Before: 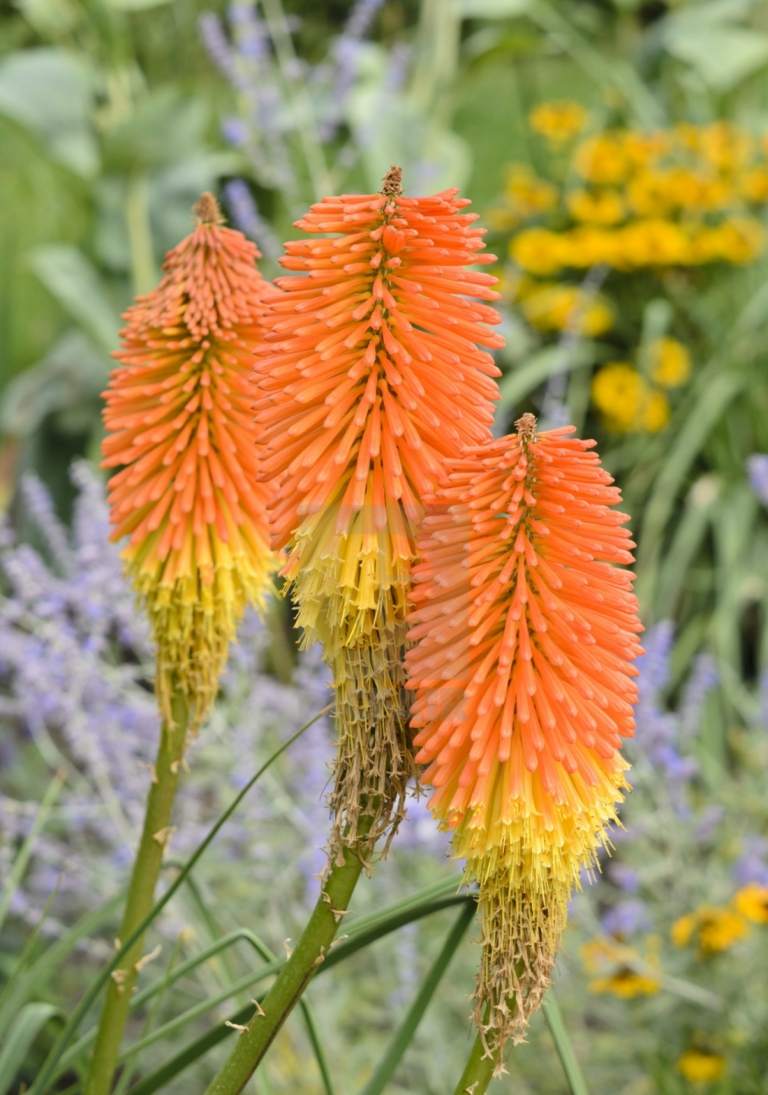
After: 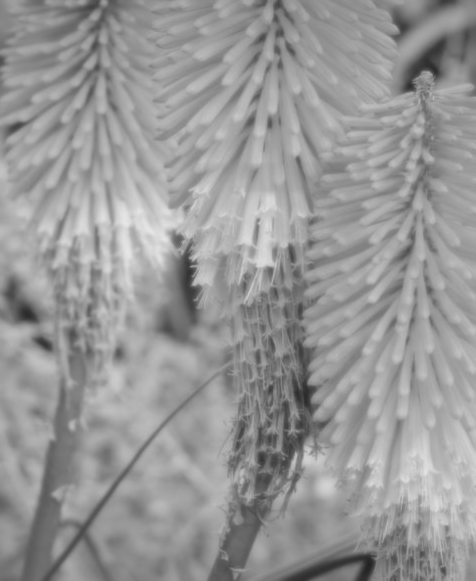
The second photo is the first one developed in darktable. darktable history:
crop: left 13.312%, top 31.28%, right 24.627%, bottom 15.582%
vignetting: fall-off start 100%, brightness -0.282, width/height ratio 1.31
soften: size 8.67%, mix 49%
monochrome: a 26.22, b 42.67, size 0.8
